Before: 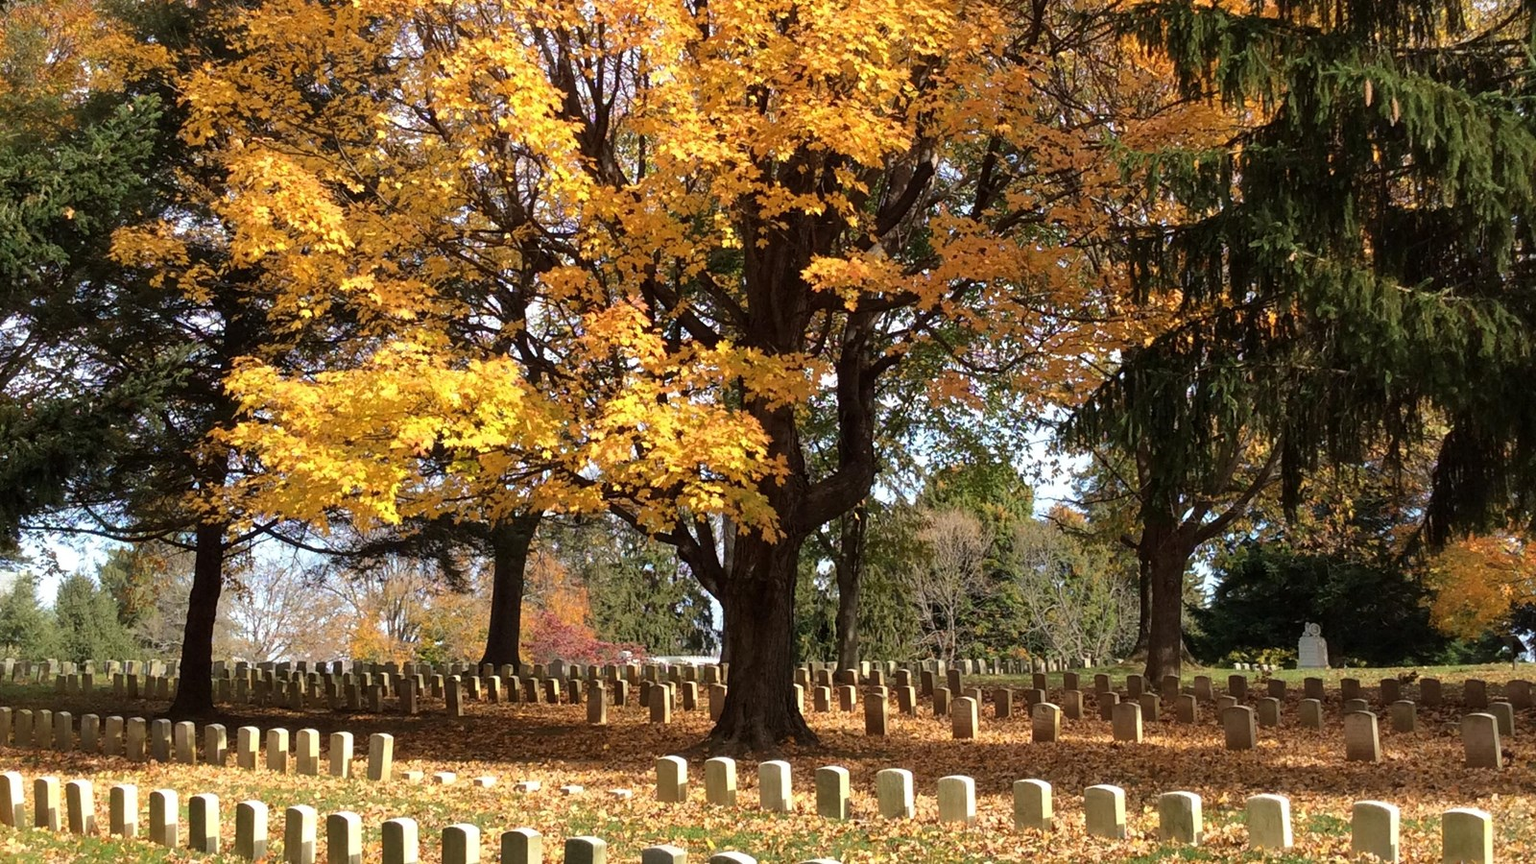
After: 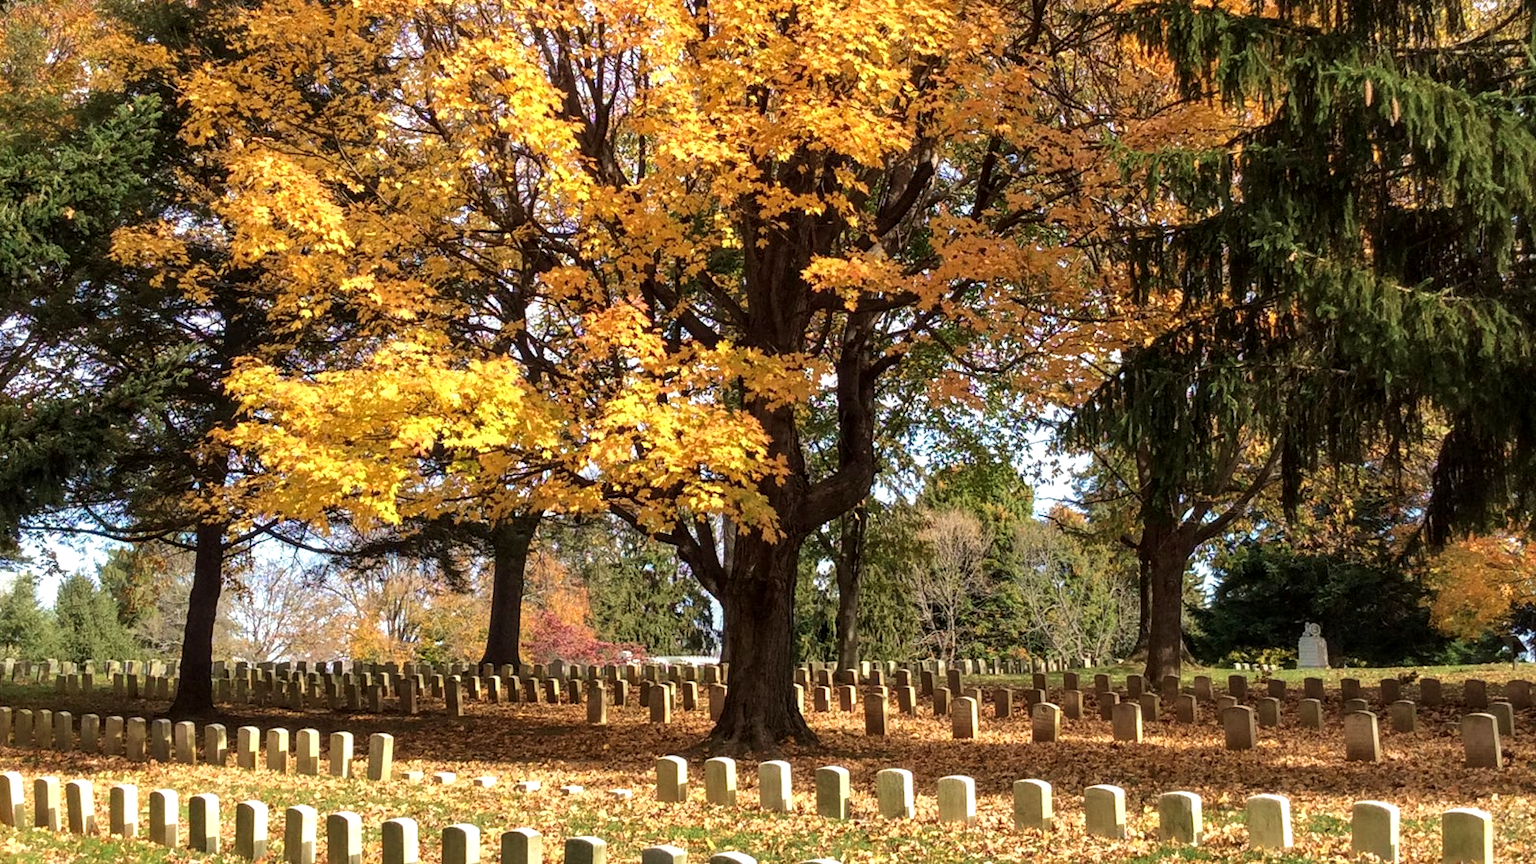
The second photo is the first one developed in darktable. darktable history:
exposure: exposure 0.207 EV, compensate highlight preservation false
local contrast: on, module defaults
velvia: on, module defaults
